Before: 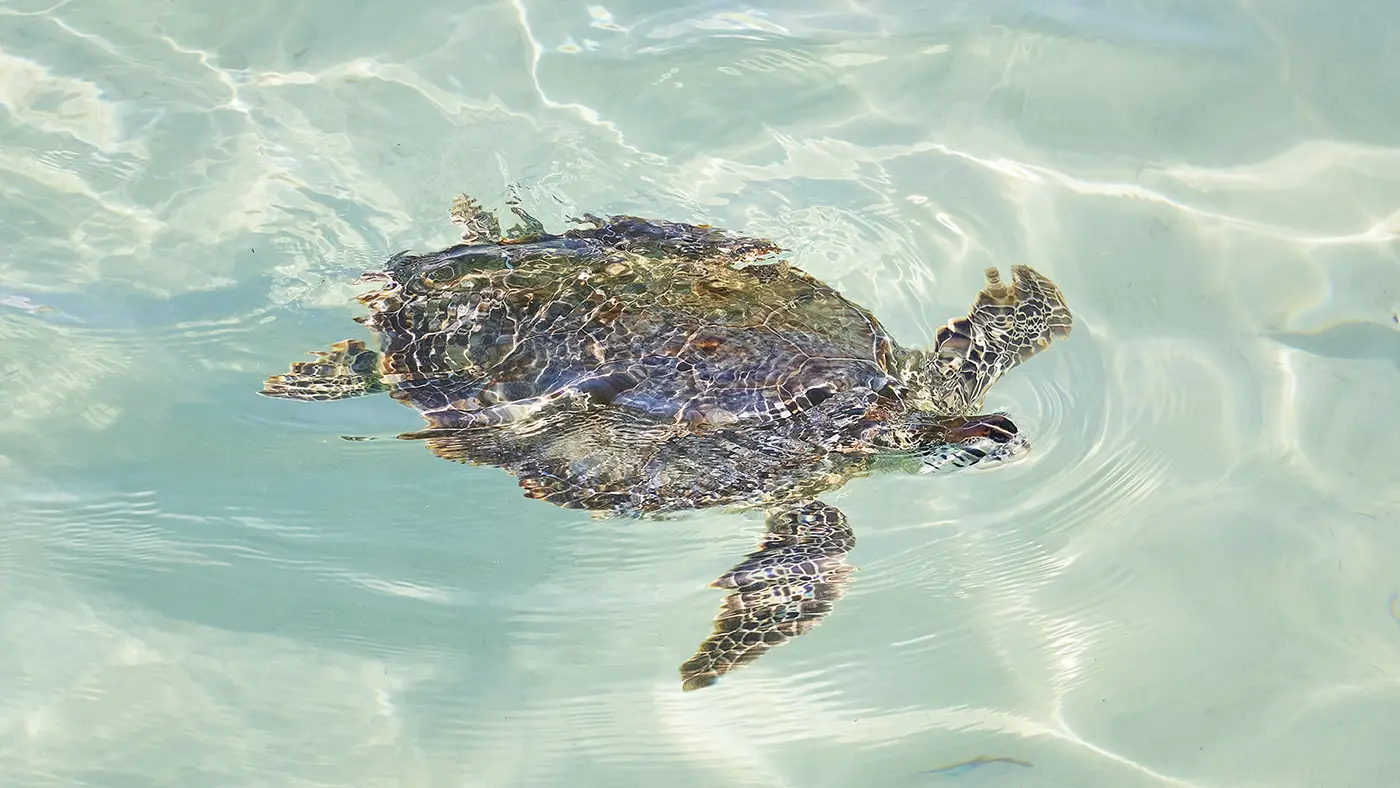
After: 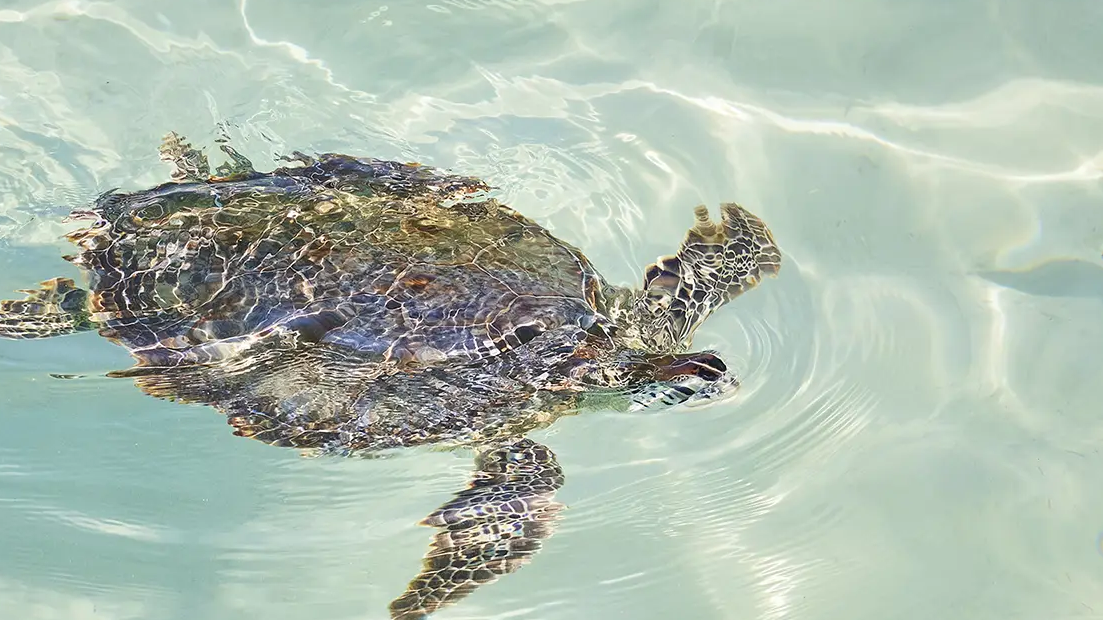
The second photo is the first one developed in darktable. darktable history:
crop and rotate: left 20.795%, top 7.883%, right 0.352%, bottom 13.363%
